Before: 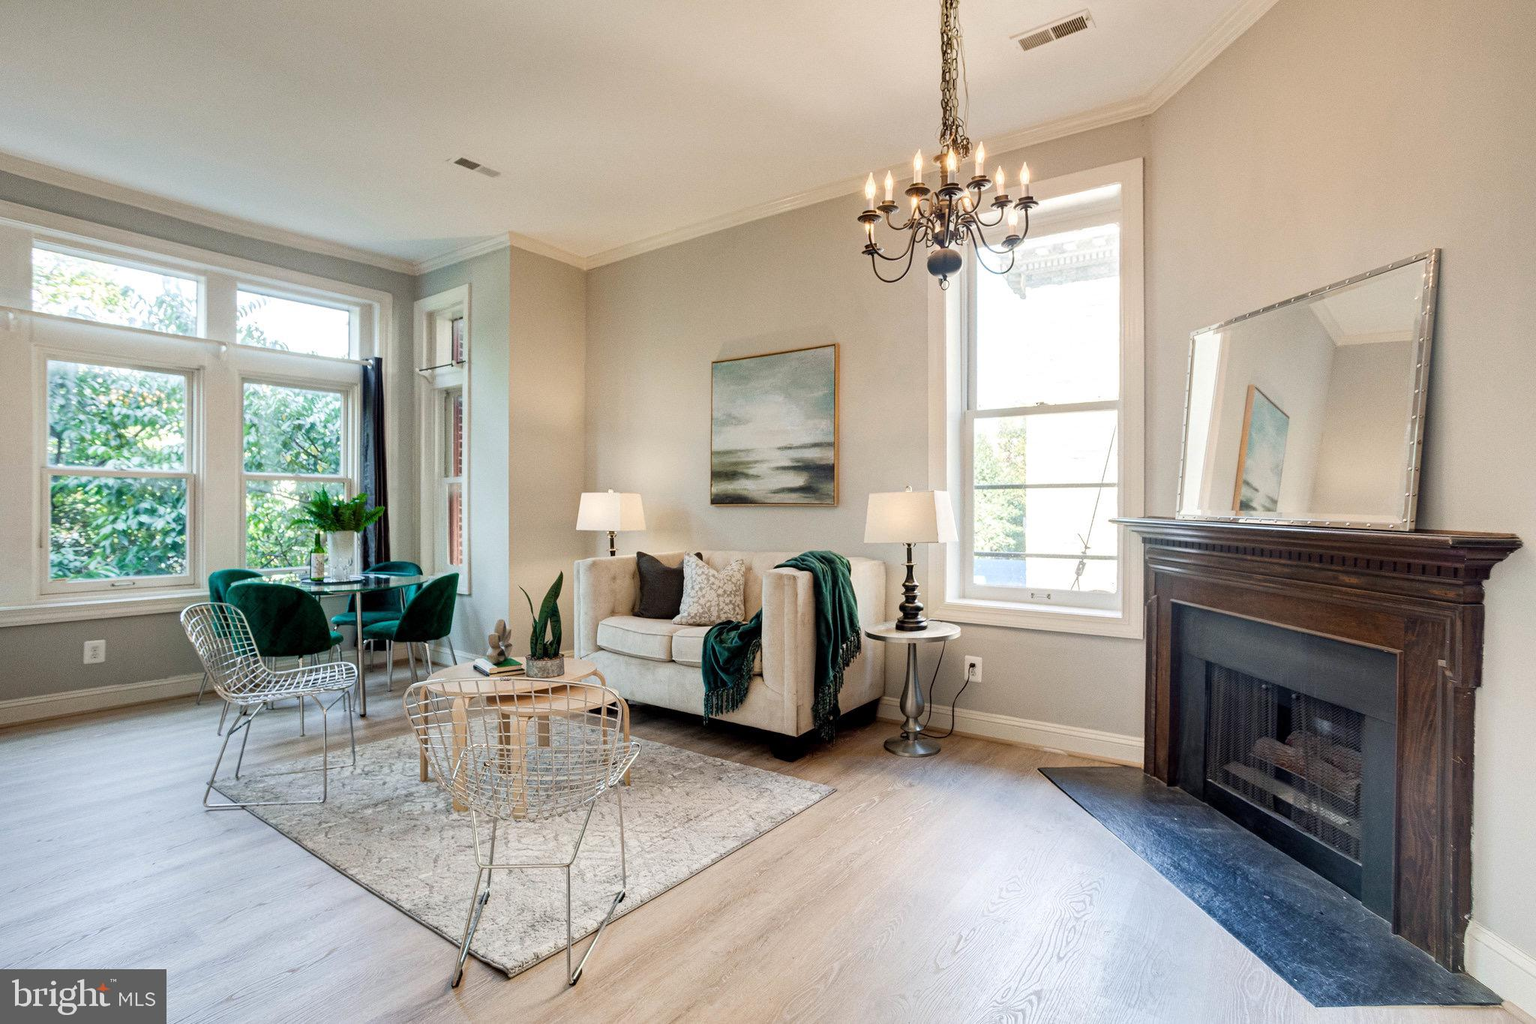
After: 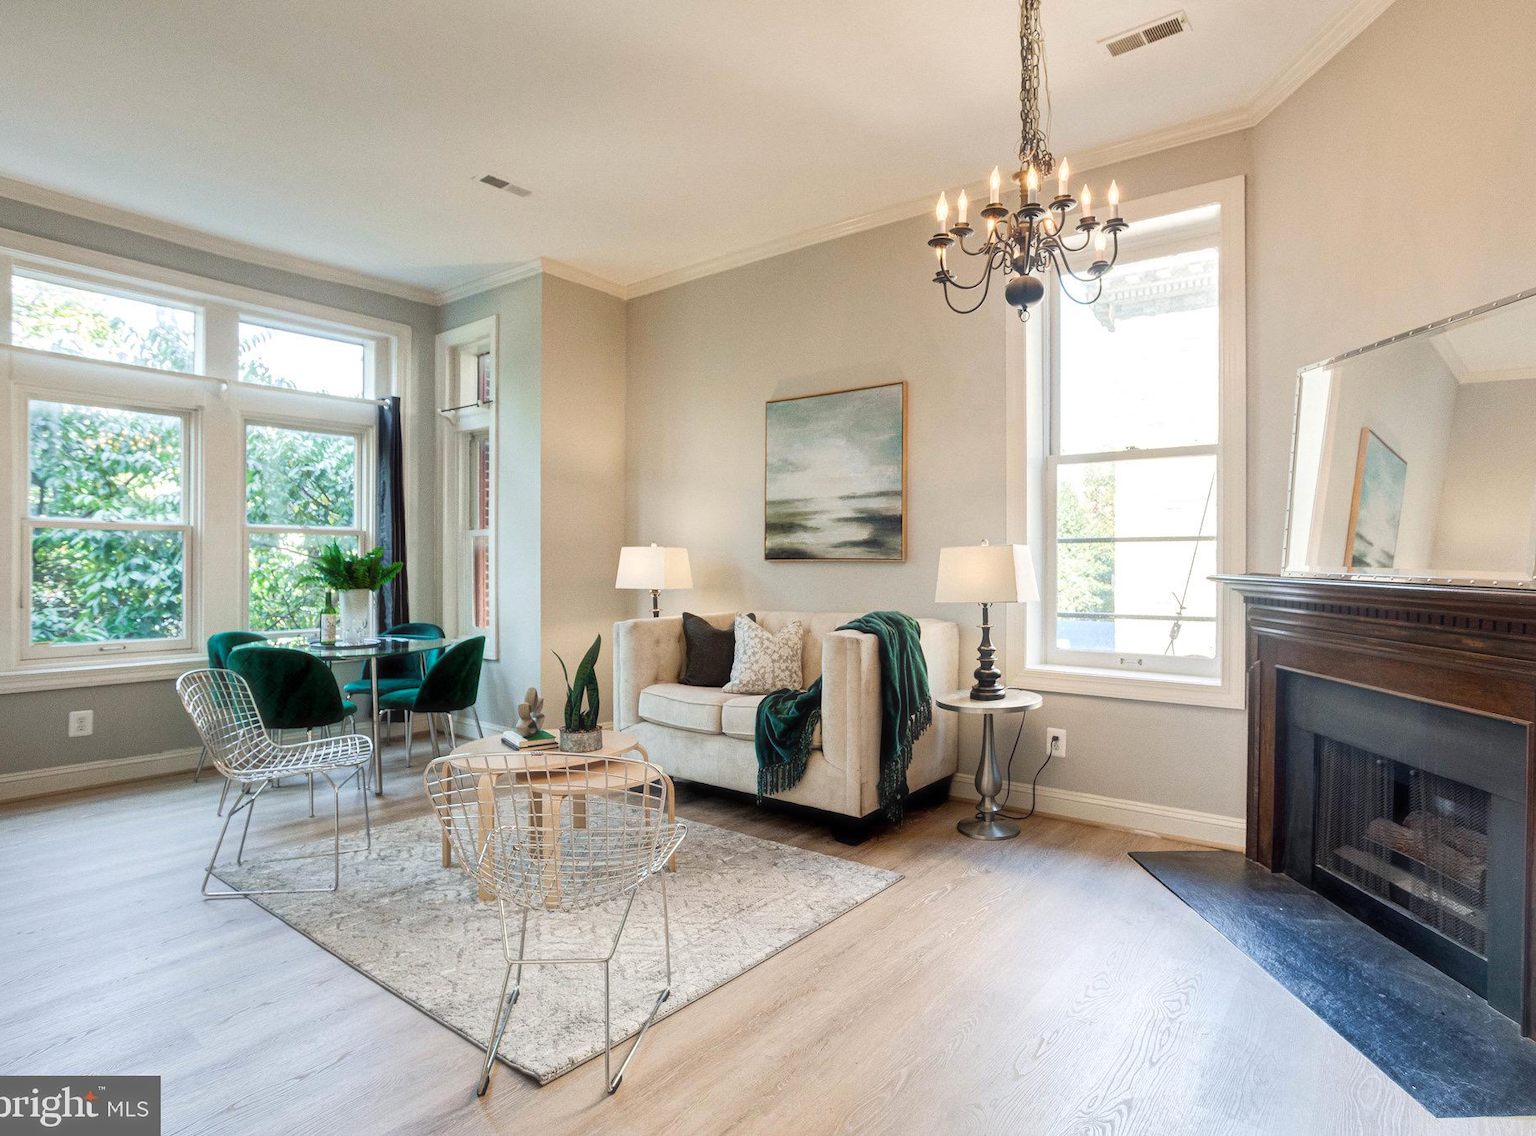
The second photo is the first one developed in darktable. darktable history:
haze removal: strength -0.103, adaptive false
tone equalizer: on, module defaults
contrast brightness saturation: saturation 0.101
crop and rotate: left 1.417%, right 8.447%
